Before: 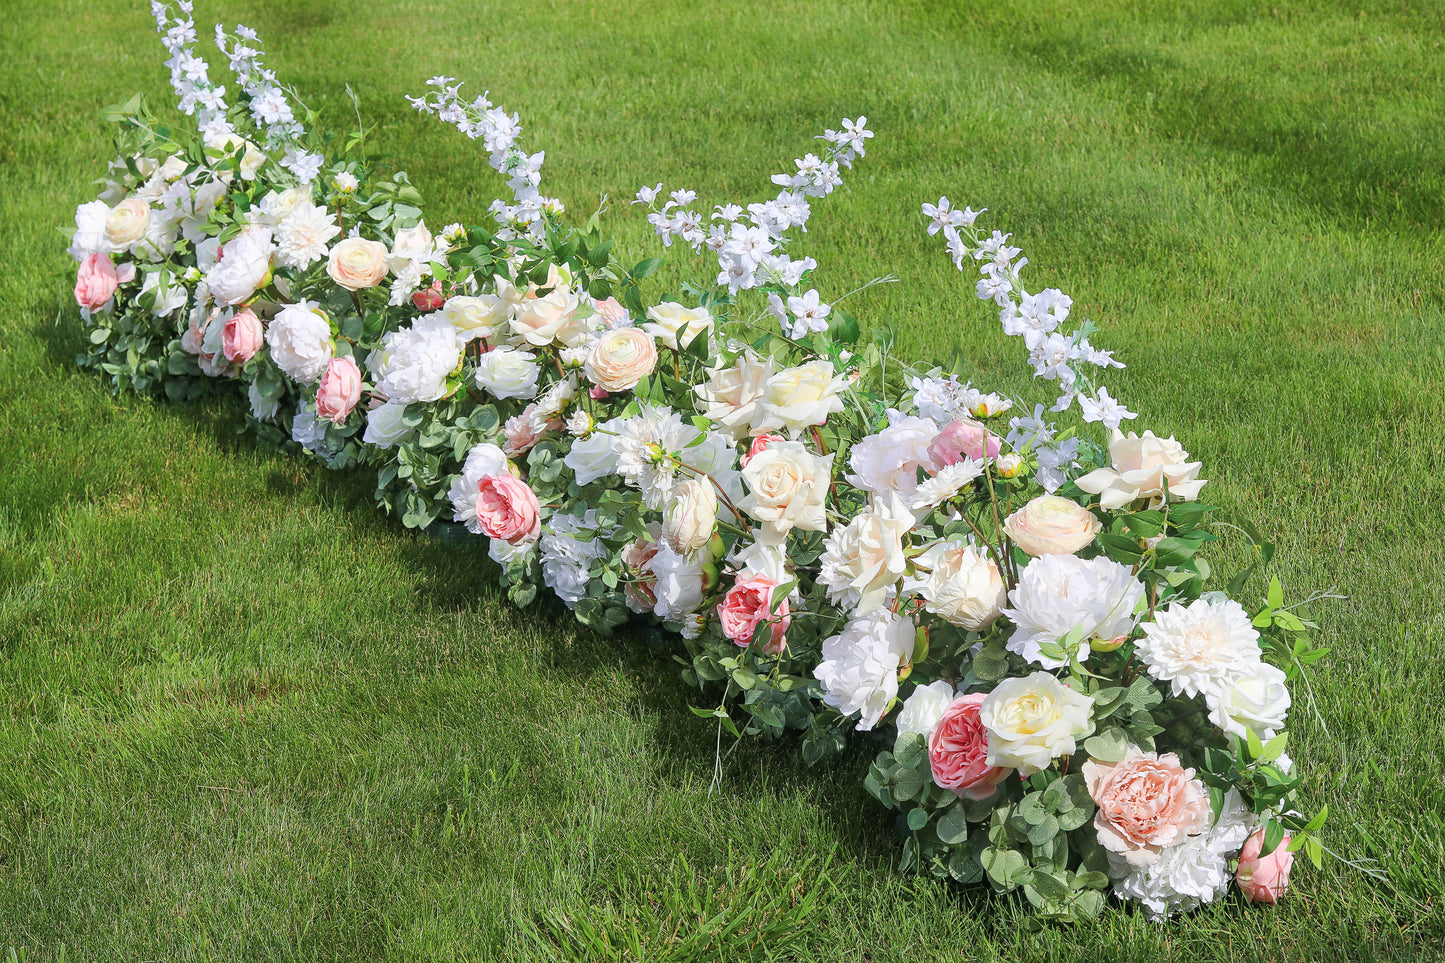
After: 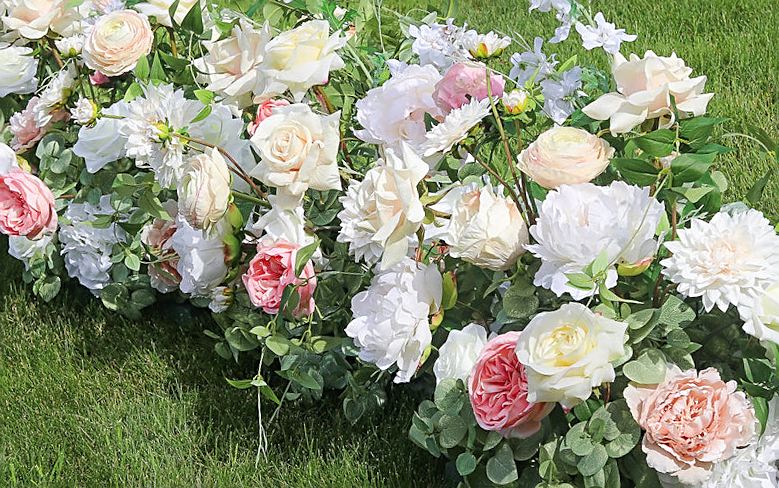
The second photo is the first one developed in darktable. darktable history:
crop: left 35.03%, top 36.625%, right 14.663%, bottom 20.057%
sharpen: on, module defaults
rotate and perspective: rotation -6.83°, automatic cropping off
